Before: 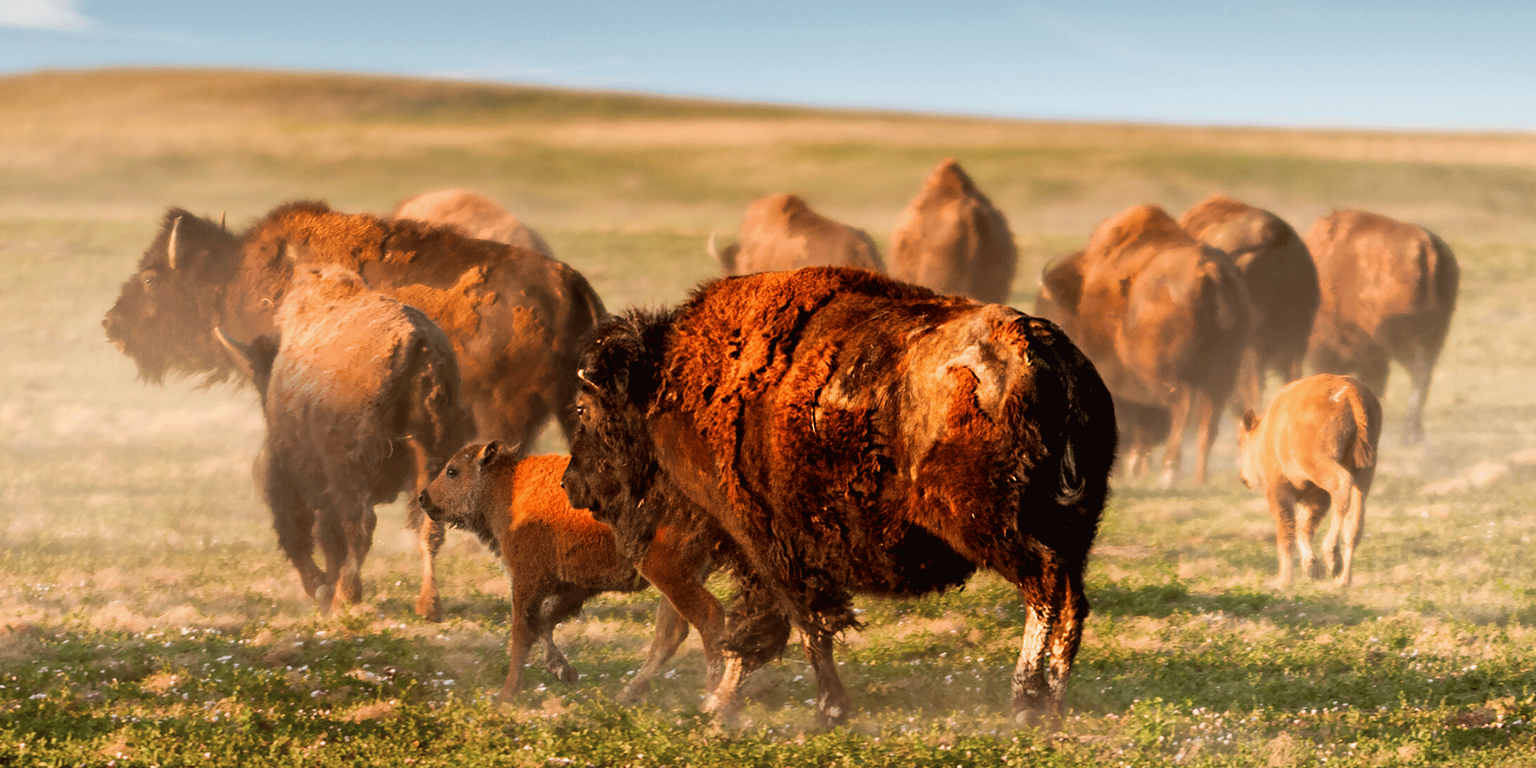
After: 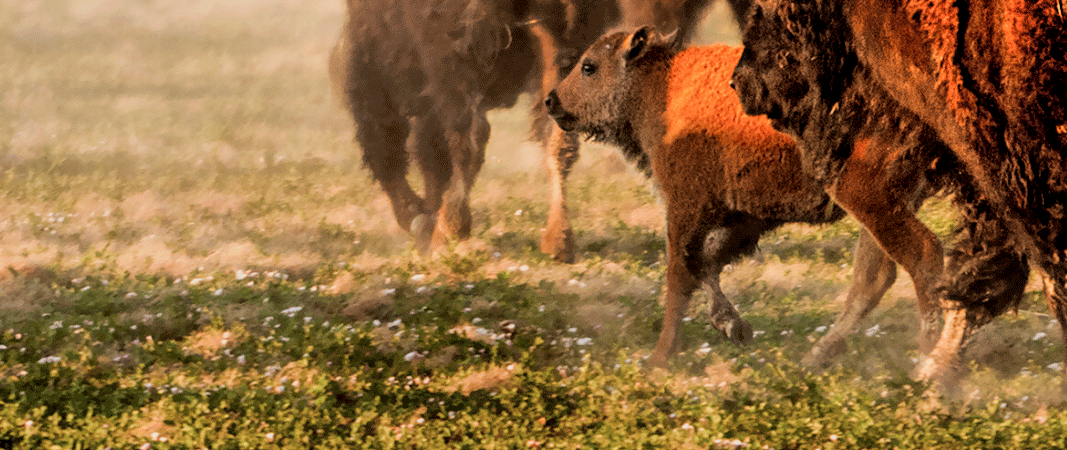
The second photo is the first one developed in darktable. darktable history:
crop and rotate: top 54.778%, right 46.61%, bottom 0.159%
shadows and highlights: radius 133.83, soften with gaussian
filmic rgb: black relative exposure -7.75 EV, white relative exposure 4.4 EV, threshold 3 EV, hardness 3.76, latitude 50%, contrast 1.1, color science v5 (2021), contrast in shadows safe, contrast in highlights safe, enable highlight reconstruction true
local contrast: on, module defaults
